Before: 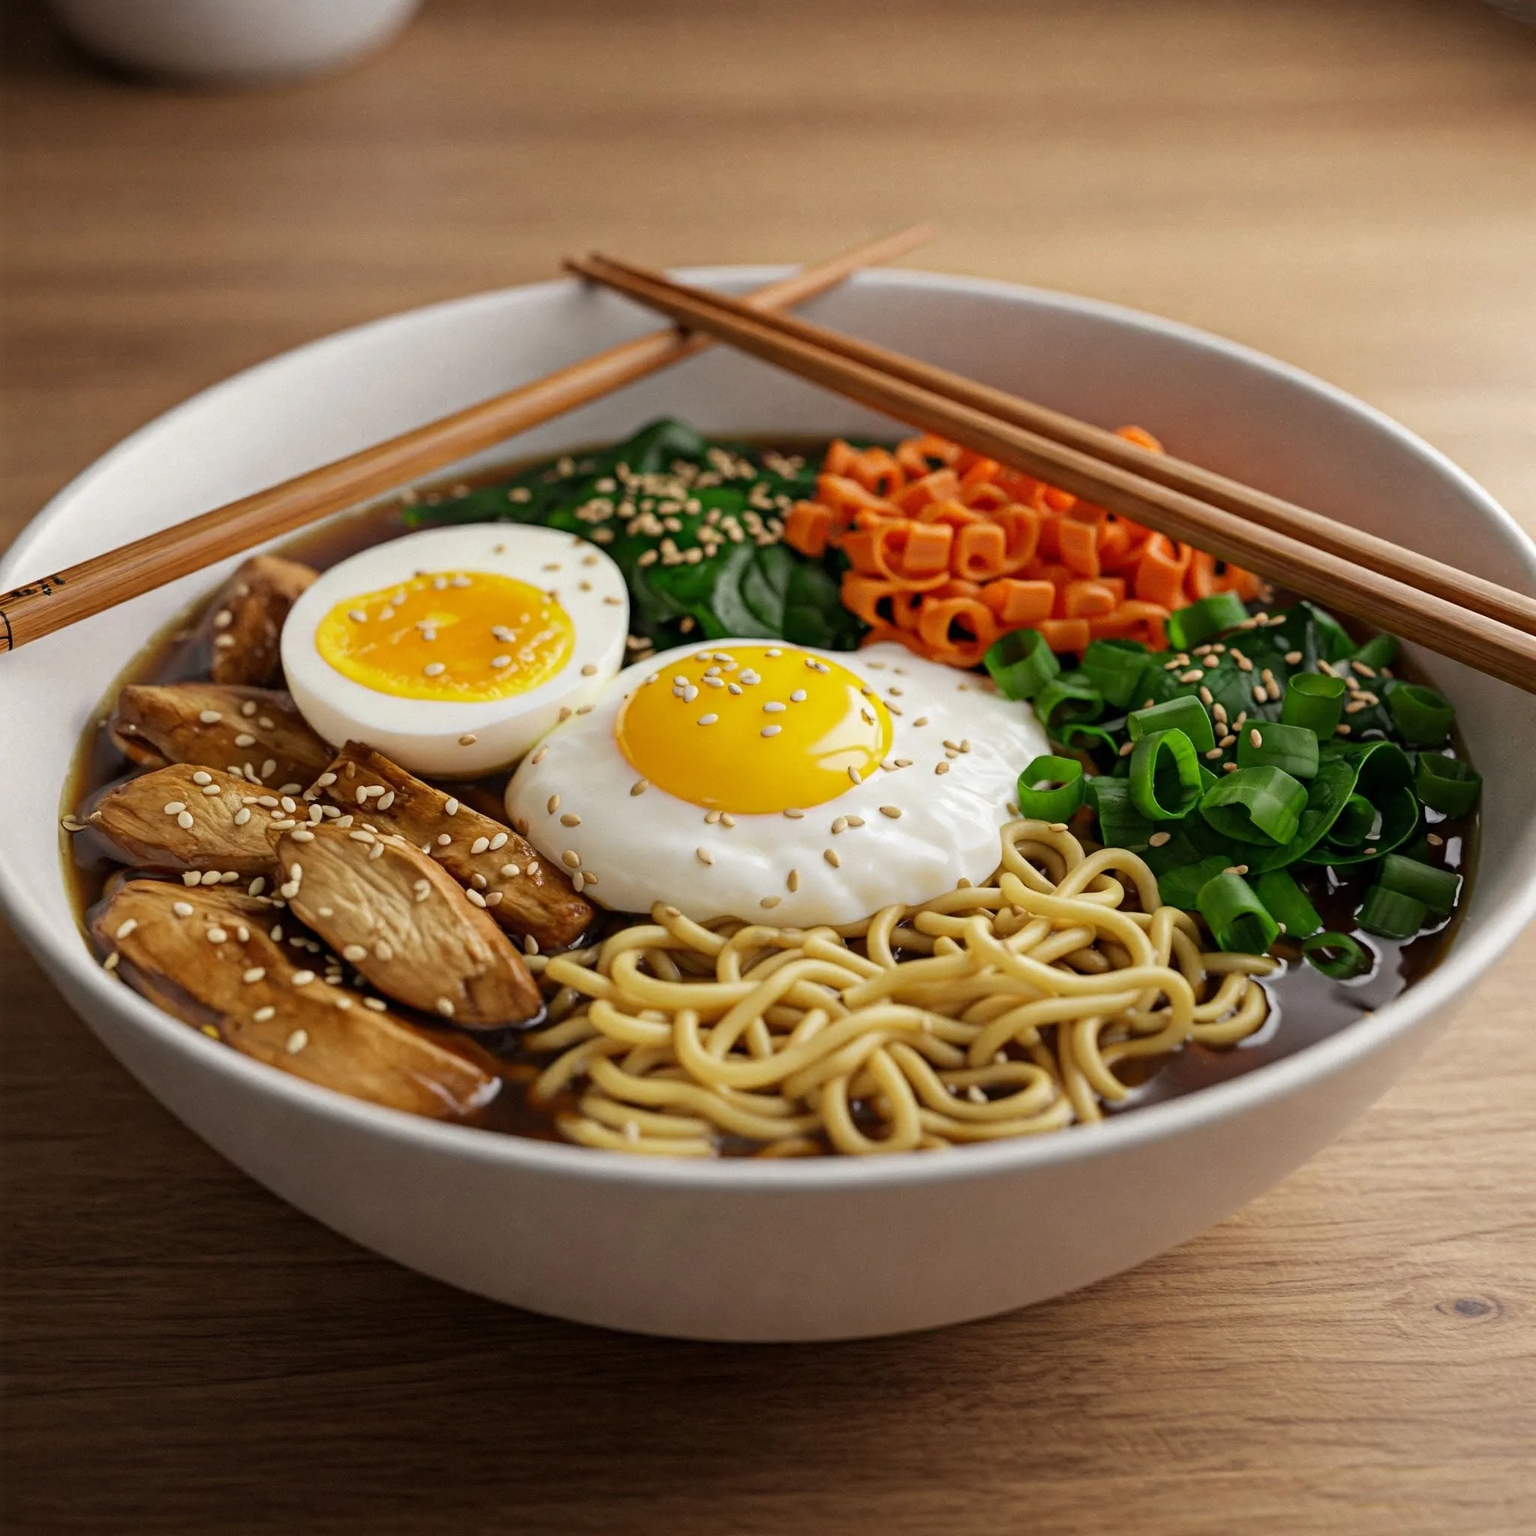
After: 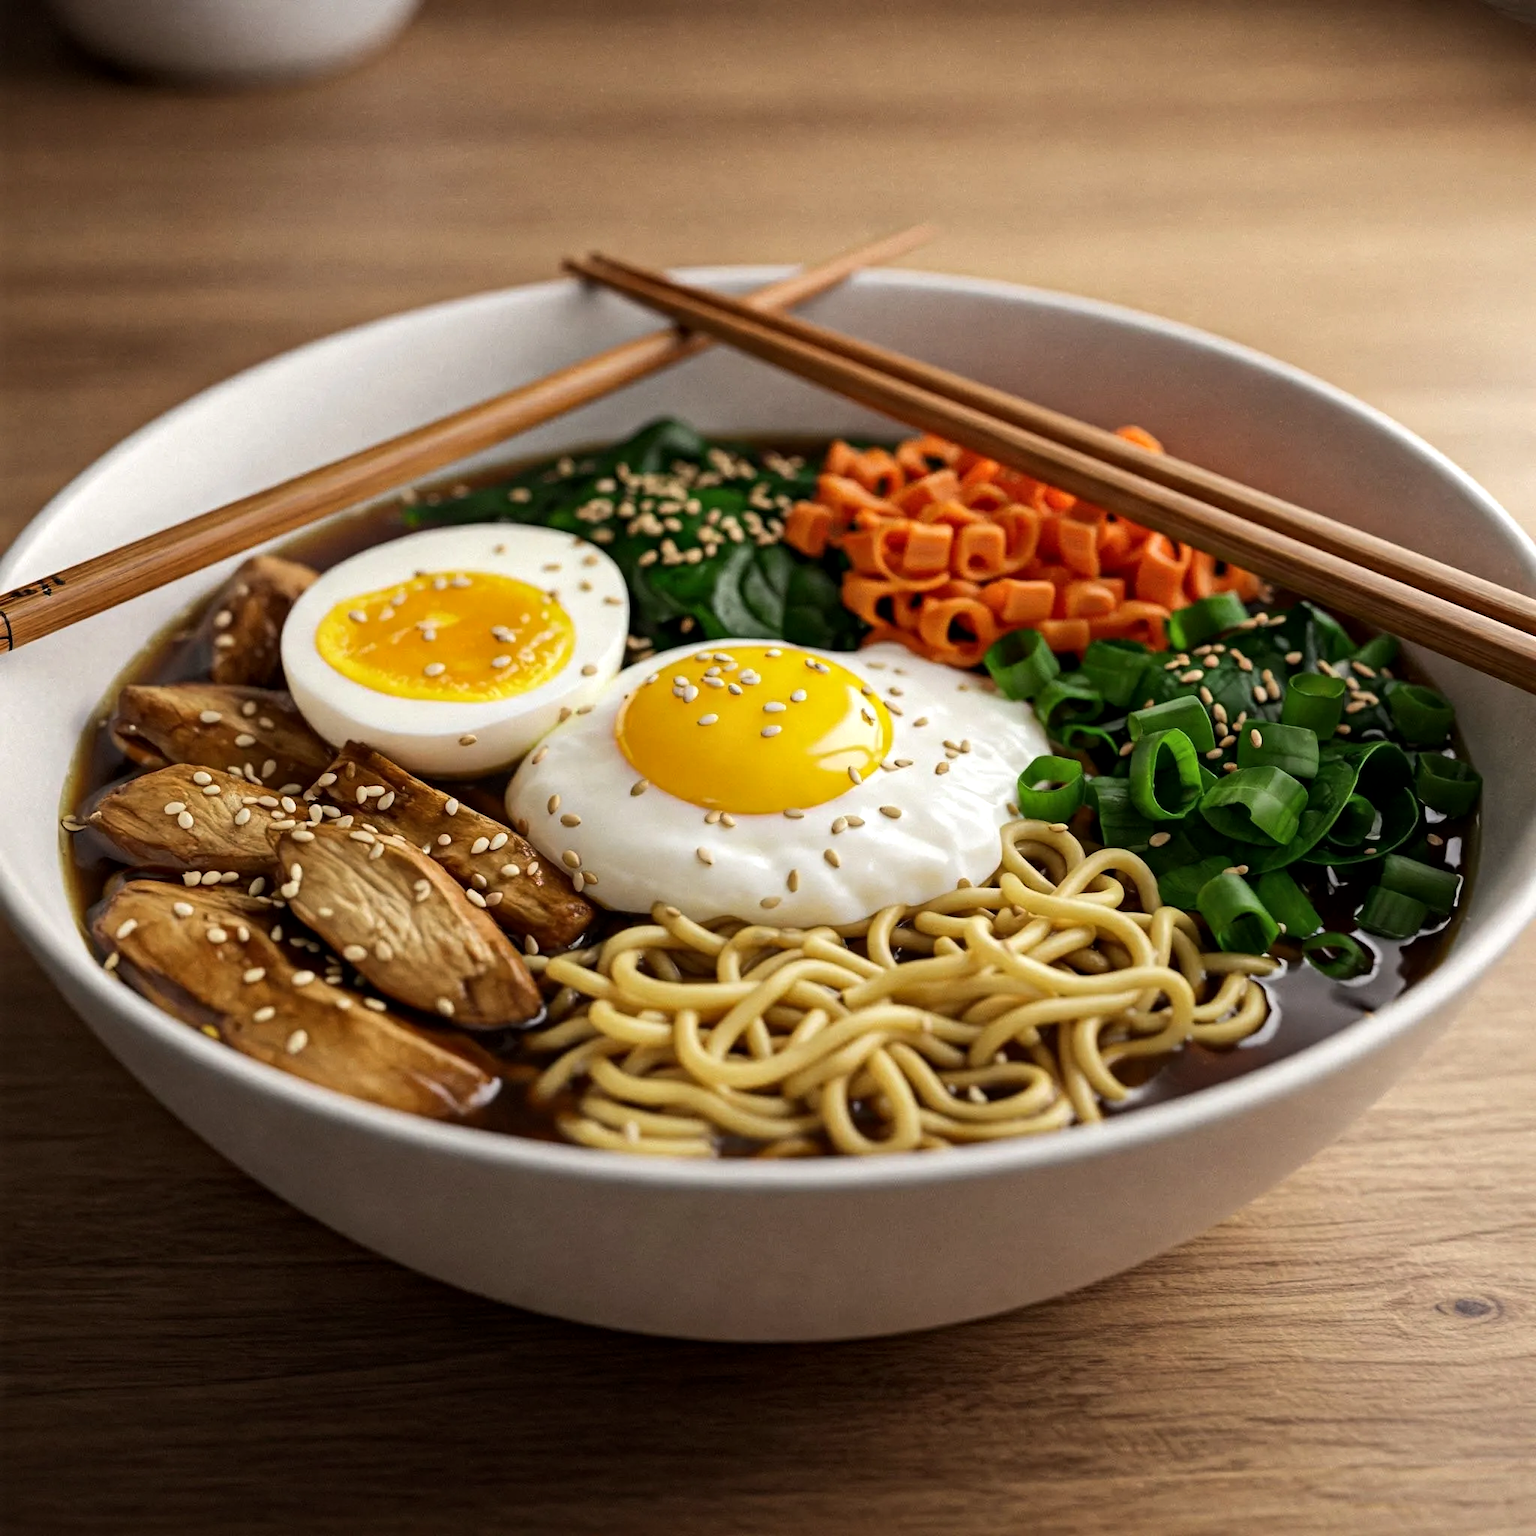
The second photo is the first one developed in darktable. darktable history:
tone equalizer: -8 EV -0.42 EV, -7 EV -0.395 EV, -6 EV -0.308 EV, -5 EV -0.192 EV, -3 EV 0.249 EV, -2 EV 0.335 EV, -1 EV 0.388 EV, +0 EV 0.421 EV, edges refinement/feathering 500, mask exposure compensation -1.57 EV, preserve details no
exposure: exposure -0.156 EV, compensate highlight preservation false
base curve: curves: ch0 [(0, 0) (0.472, 0.455) (1, 1)], preserve colors none
local contrast: mode bilateral grid, contrast 20, coarseness 51, detail 119%, midtone range 0.2
